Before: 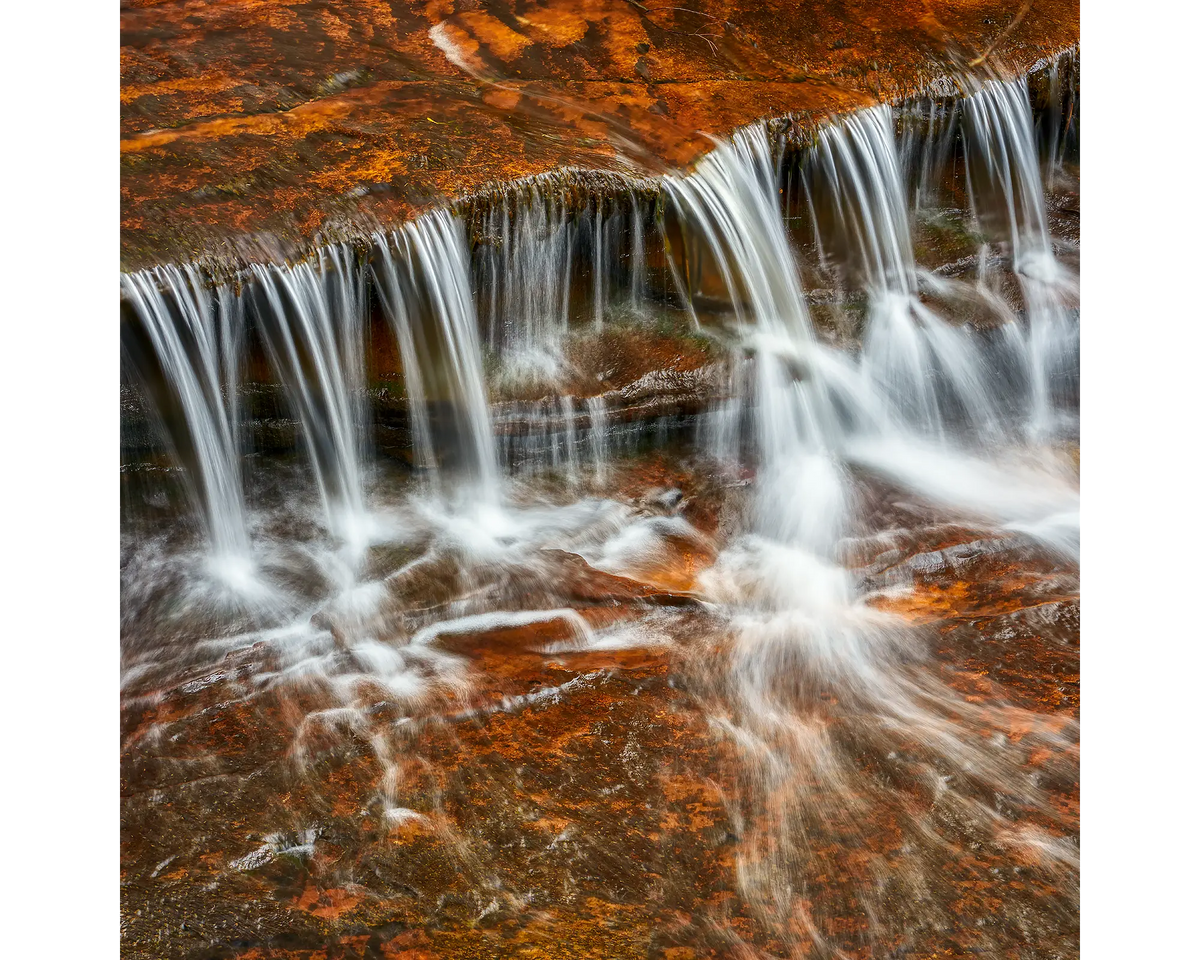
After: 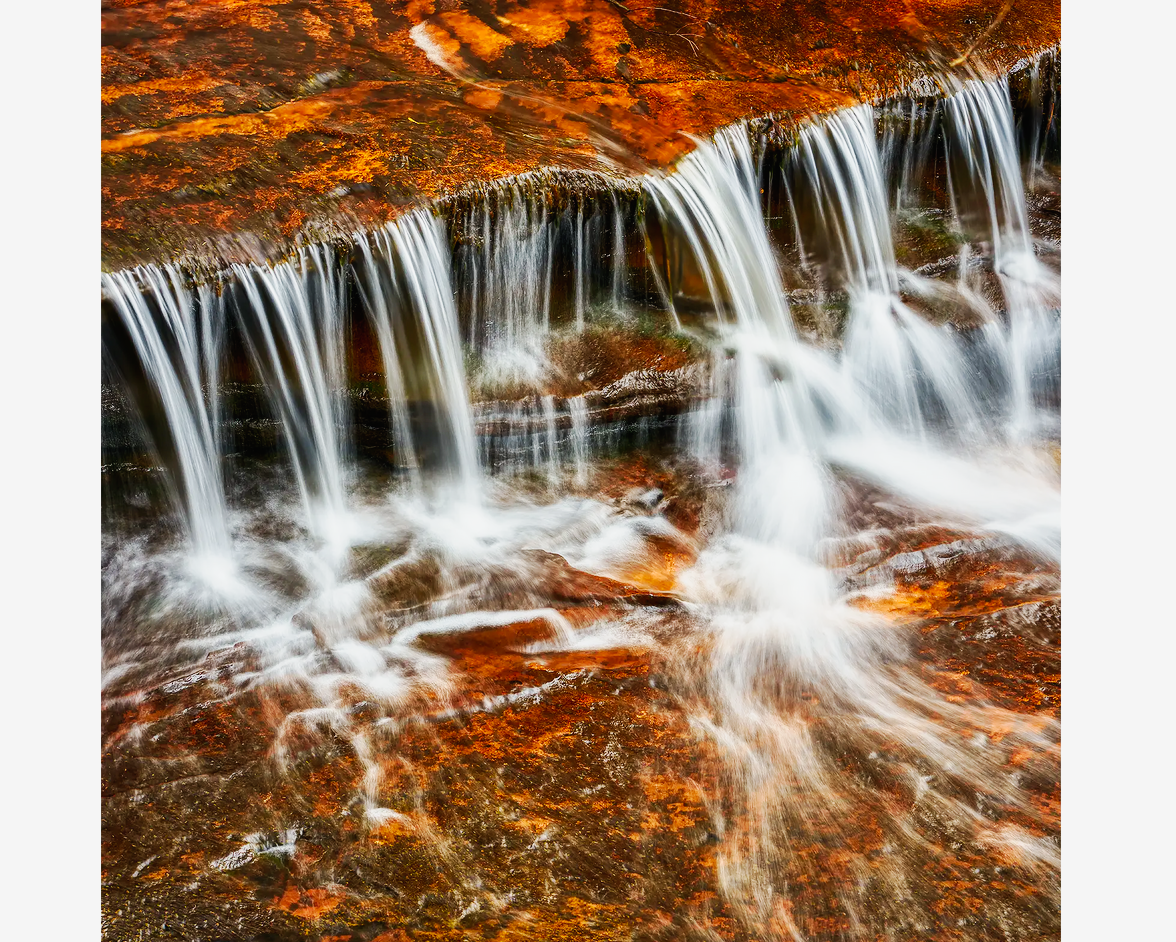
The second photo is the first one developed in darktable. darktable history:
crop: left 1.656%, right 0.276%, bottom 1.758%
tone curve: curves: ch0 [(0, 0.012) (0.031, 0.02) (0.12, 0.083) (0.193, 0.171) (0.277, 0.279) (0.45, 0.52) (0.568, 0.676) (0.678, 0.777) (0.875, 0.92) (1, 0.965)]; ch1 [(0, 0) (0.243, 0.245) (0.402, 0.41) (0.493, 0.486) (0.508, 0.507) (0.531, 0.53) (0.551, 0.564) (0.646, 0.672) (0.694, 0.732) (1, 1)]; ch2 [(0, 0) (0.249, 0.216) (0.356, 0.343) (0.424, 0.442) (0.476, 0.482) (0.498, 0.502) (0.517, 0.517) (0.532, 0.545) (0.562, 0.575) (0.614, 0.644) (0.706, 0.748) (0.808, 0.809) (0.991, 0.968)], preserve colors none
